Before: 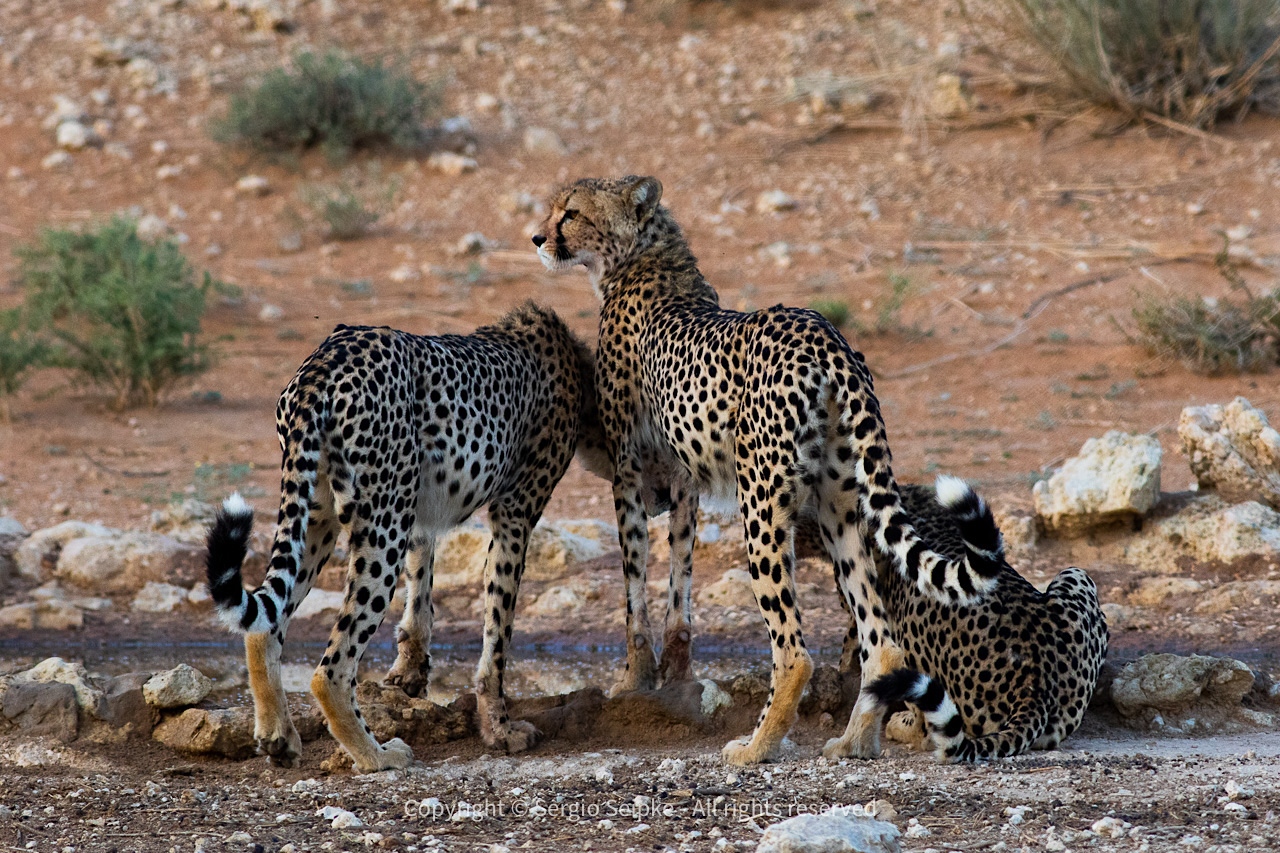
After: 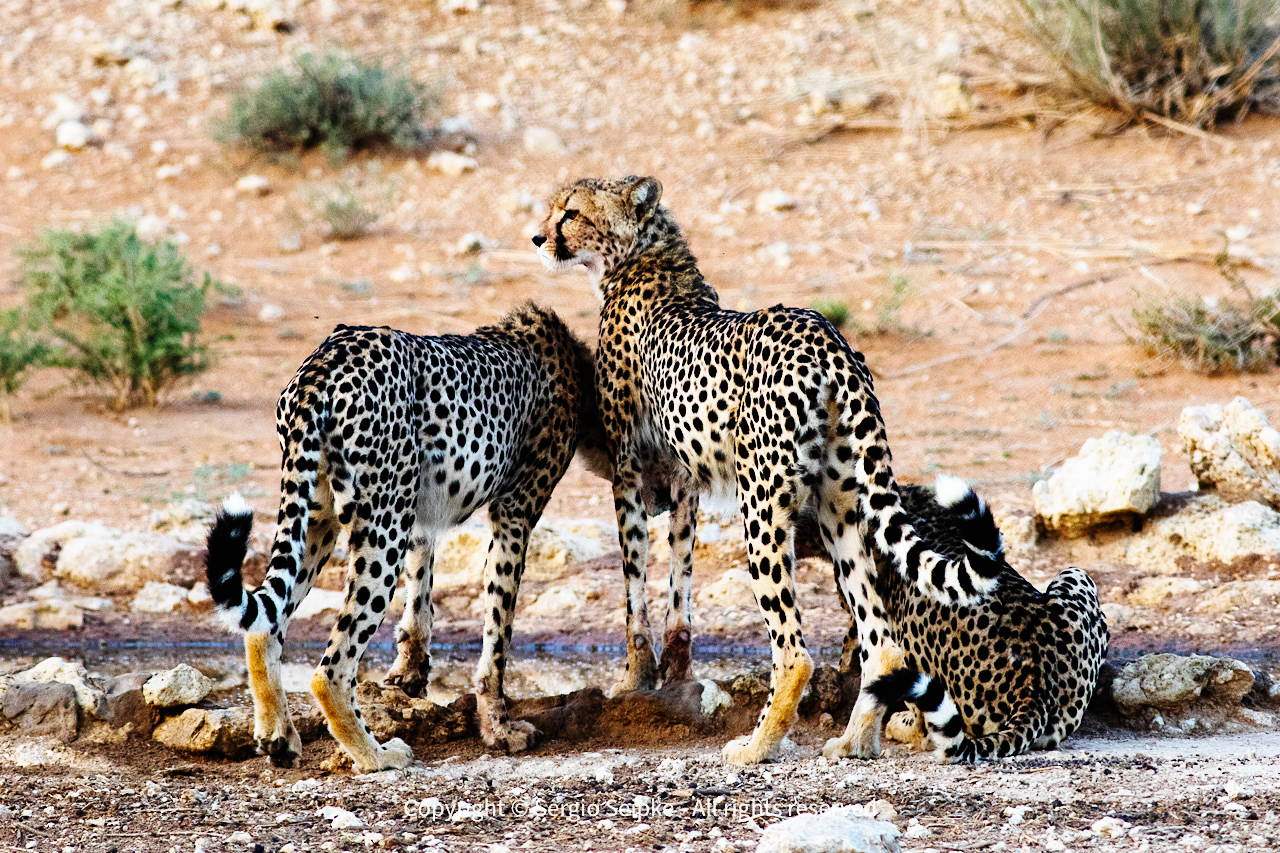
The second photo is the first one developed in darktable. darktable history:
base curve: curves: ch0 [(0, 0) (0, 0) (0.002, 0.001) (0.008, 0.003) (0.019, 0.011) (0.037, 0.037) (0.064, 0.11) (0.102, 0.232) (0.152, 0.379) (0.216, 0.524) (0.296, 0.665) (0.394, 0.789) (0.512, 0.881) (0.651, 0.945) (0.813, 0.986) (1, 1)], preserve colors none
contrast brightness saturation: saturation -0.051
